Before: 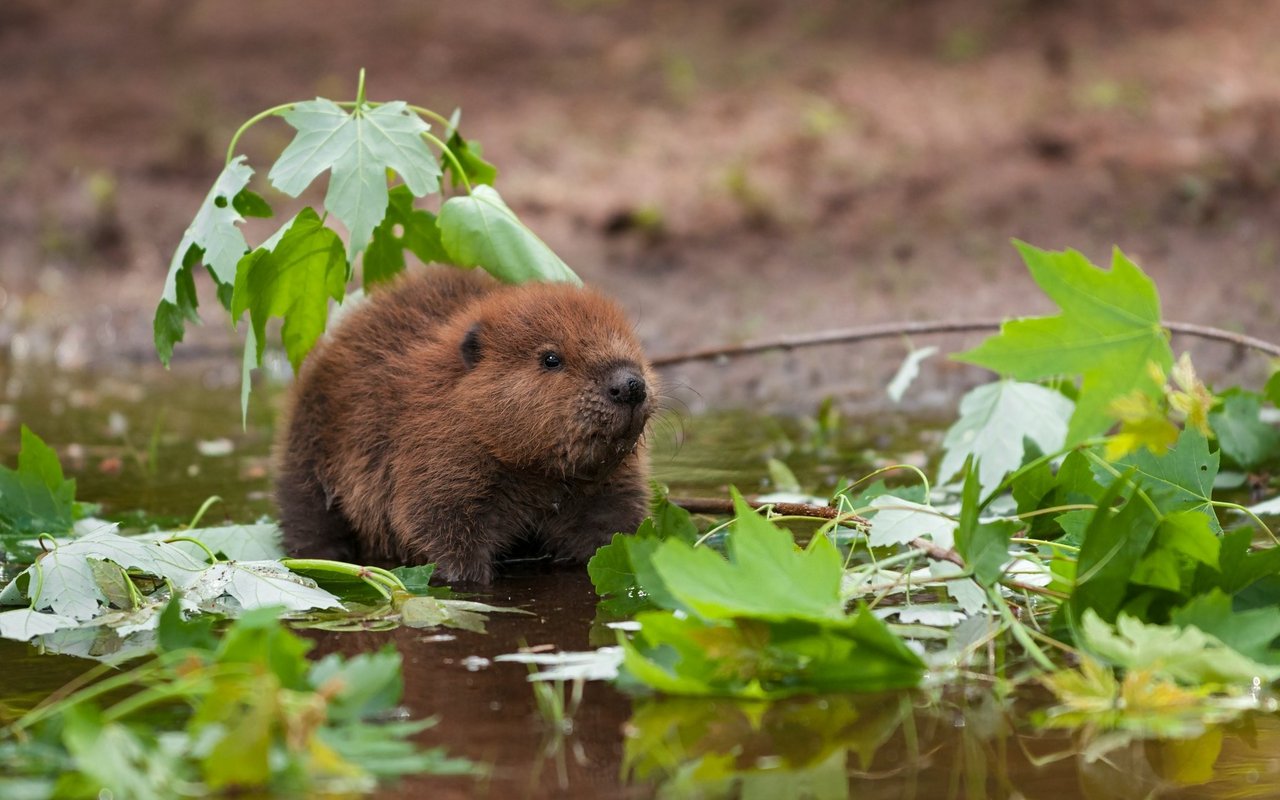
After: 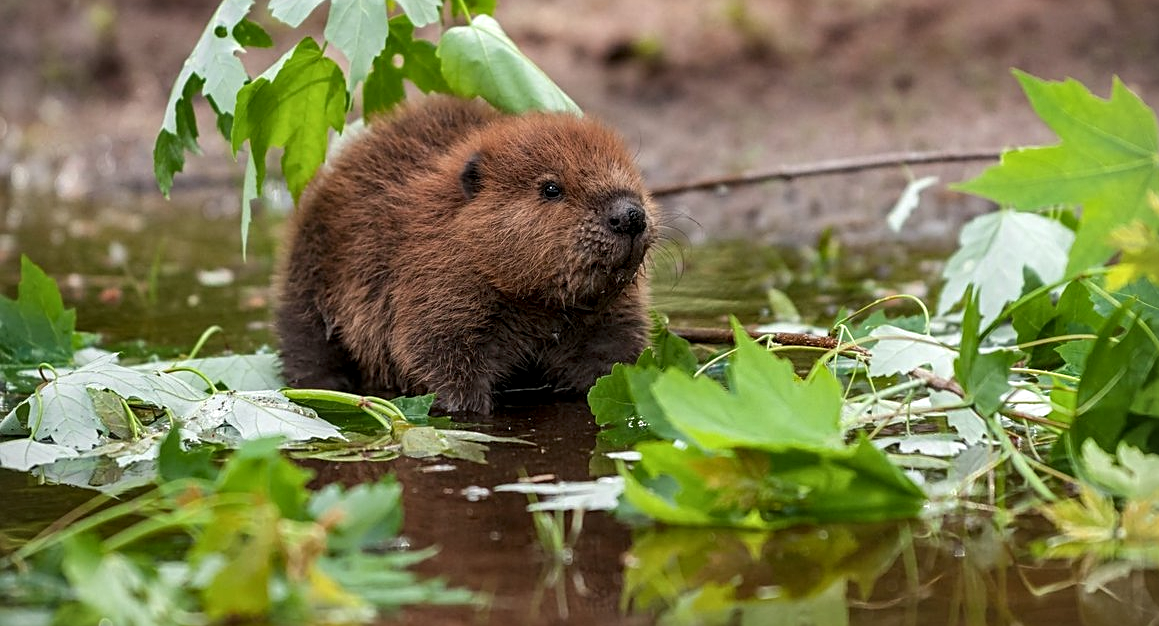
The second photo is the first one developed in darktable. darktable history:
crop: top 21.319%, right 9.427%, bottom 0.31%
local contrast: detail 130%
vignetting: fall-off start 91.89%
sharpen: on, module defaults
